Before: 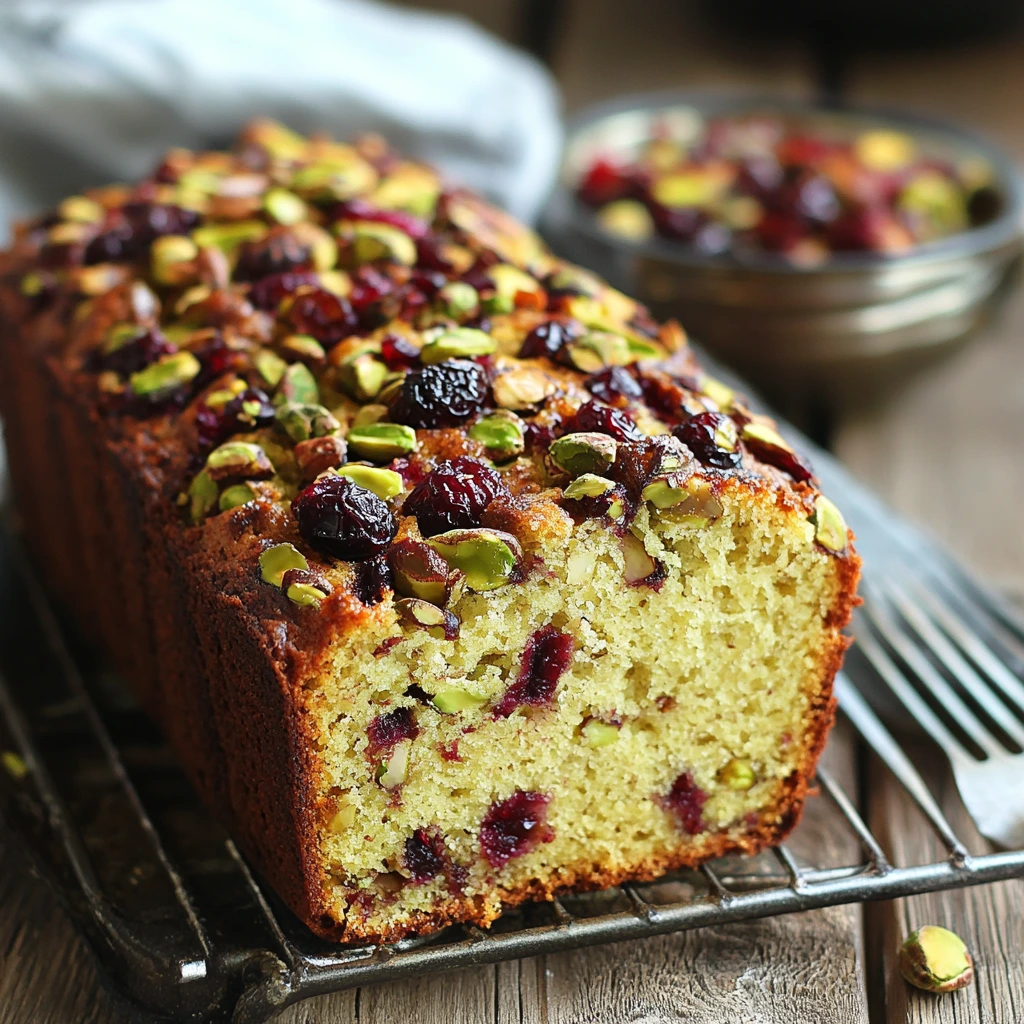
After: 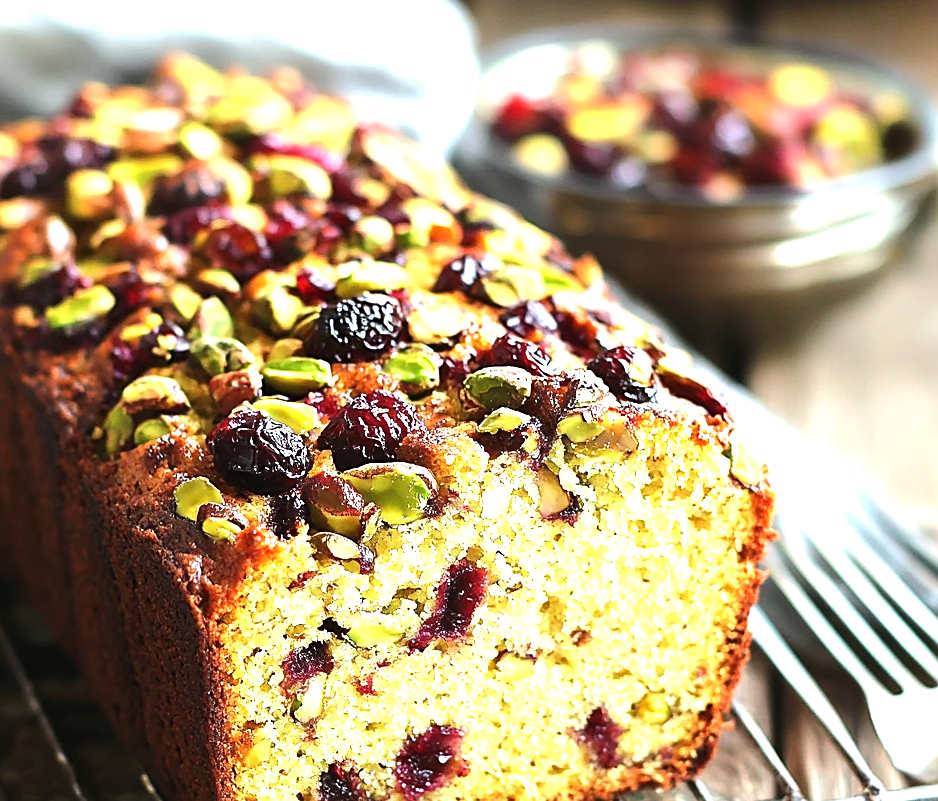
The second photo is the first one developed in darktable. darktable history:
tone equalizer: -8 EV -0.437 EV, -7 EV -0.358 EV, -6 EV -0.343 EV, -5 EV -0.207 EV, -3 EV 0.236 EV, -2 EV 0.361 EV, -1 EV 0.38 EV, +0 EV 0.444 EV, edges refinement/feathering 500, mask exposure compensation -1.57 EV, preserve details no
exposure: black level correction 0, exposure 1.001 EV, compensate highlight preservation false
crop: left 8.324%, top 6.539%, bottom 15.204%
sharpen: radius 1.886, amount 0.411, threshold 1.38
